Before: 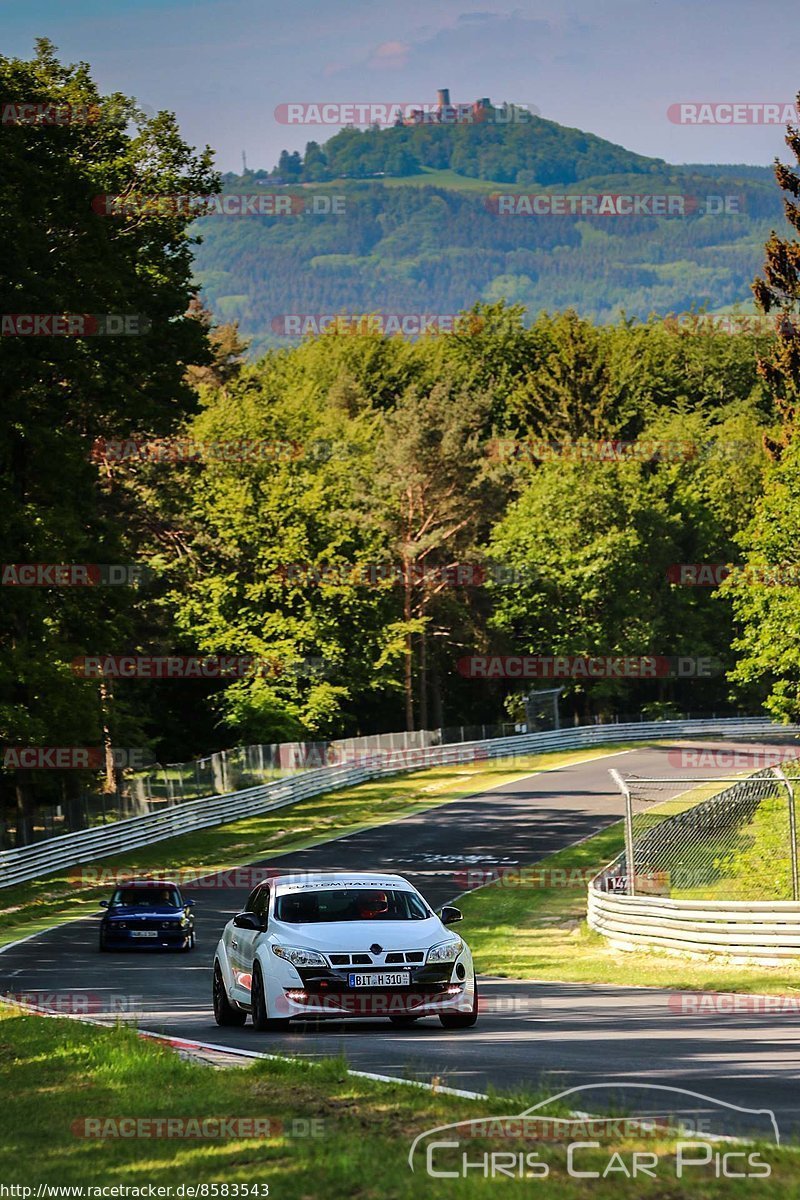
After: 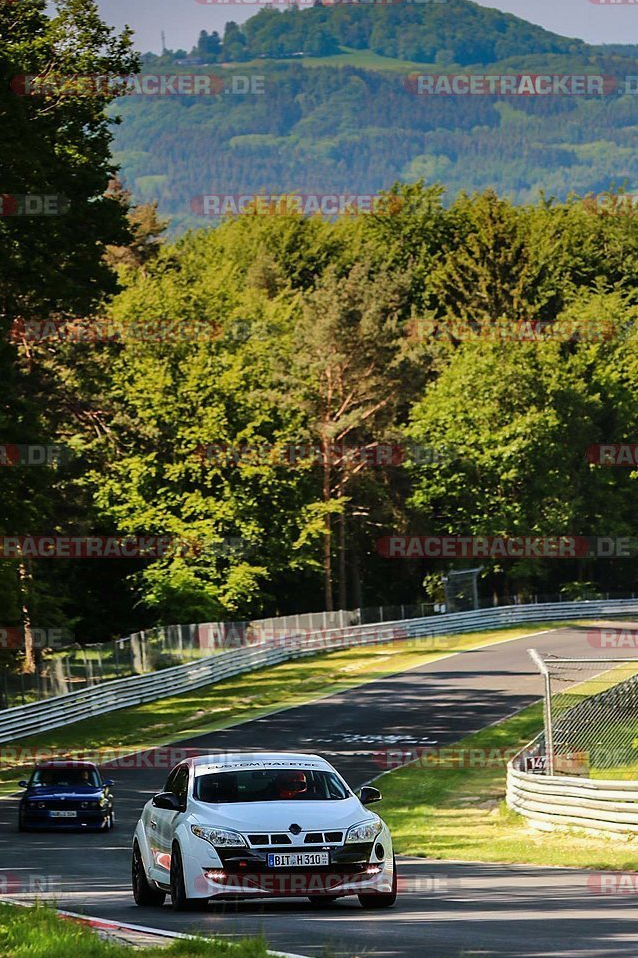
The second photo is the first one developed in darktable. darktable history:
exposure: exposure -0.057 EV, compensate exposure bias true, compensate highlight preservation false
crop and rotate: left 10.228%, top 10.016%, right 9.907%, bottom 10.069%
